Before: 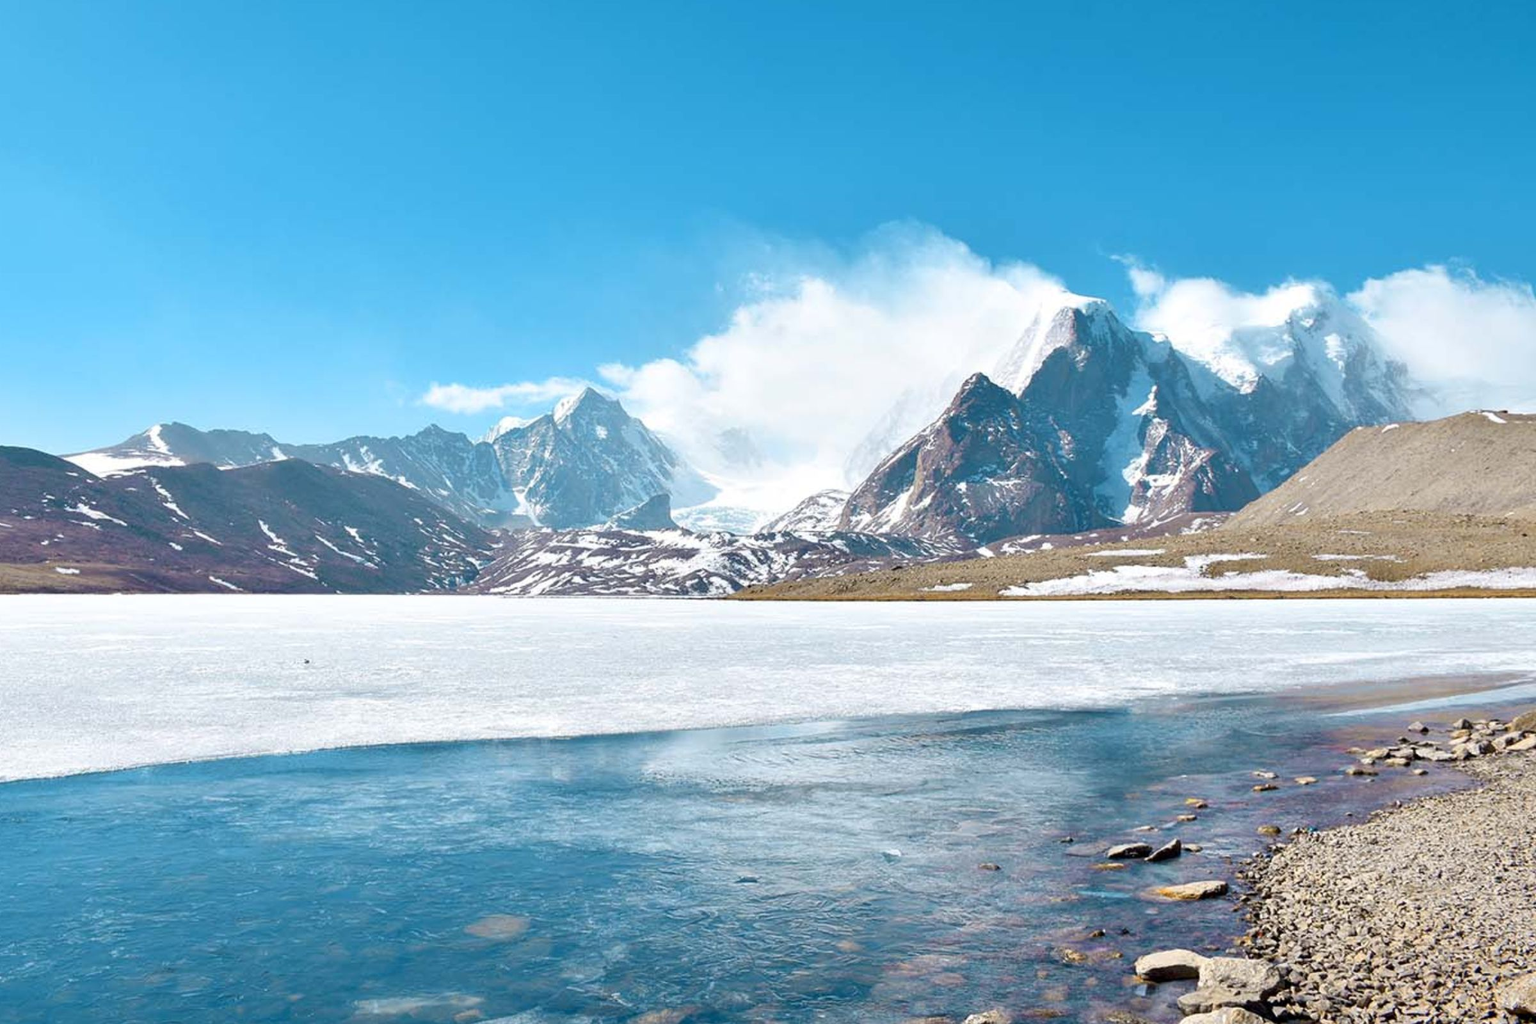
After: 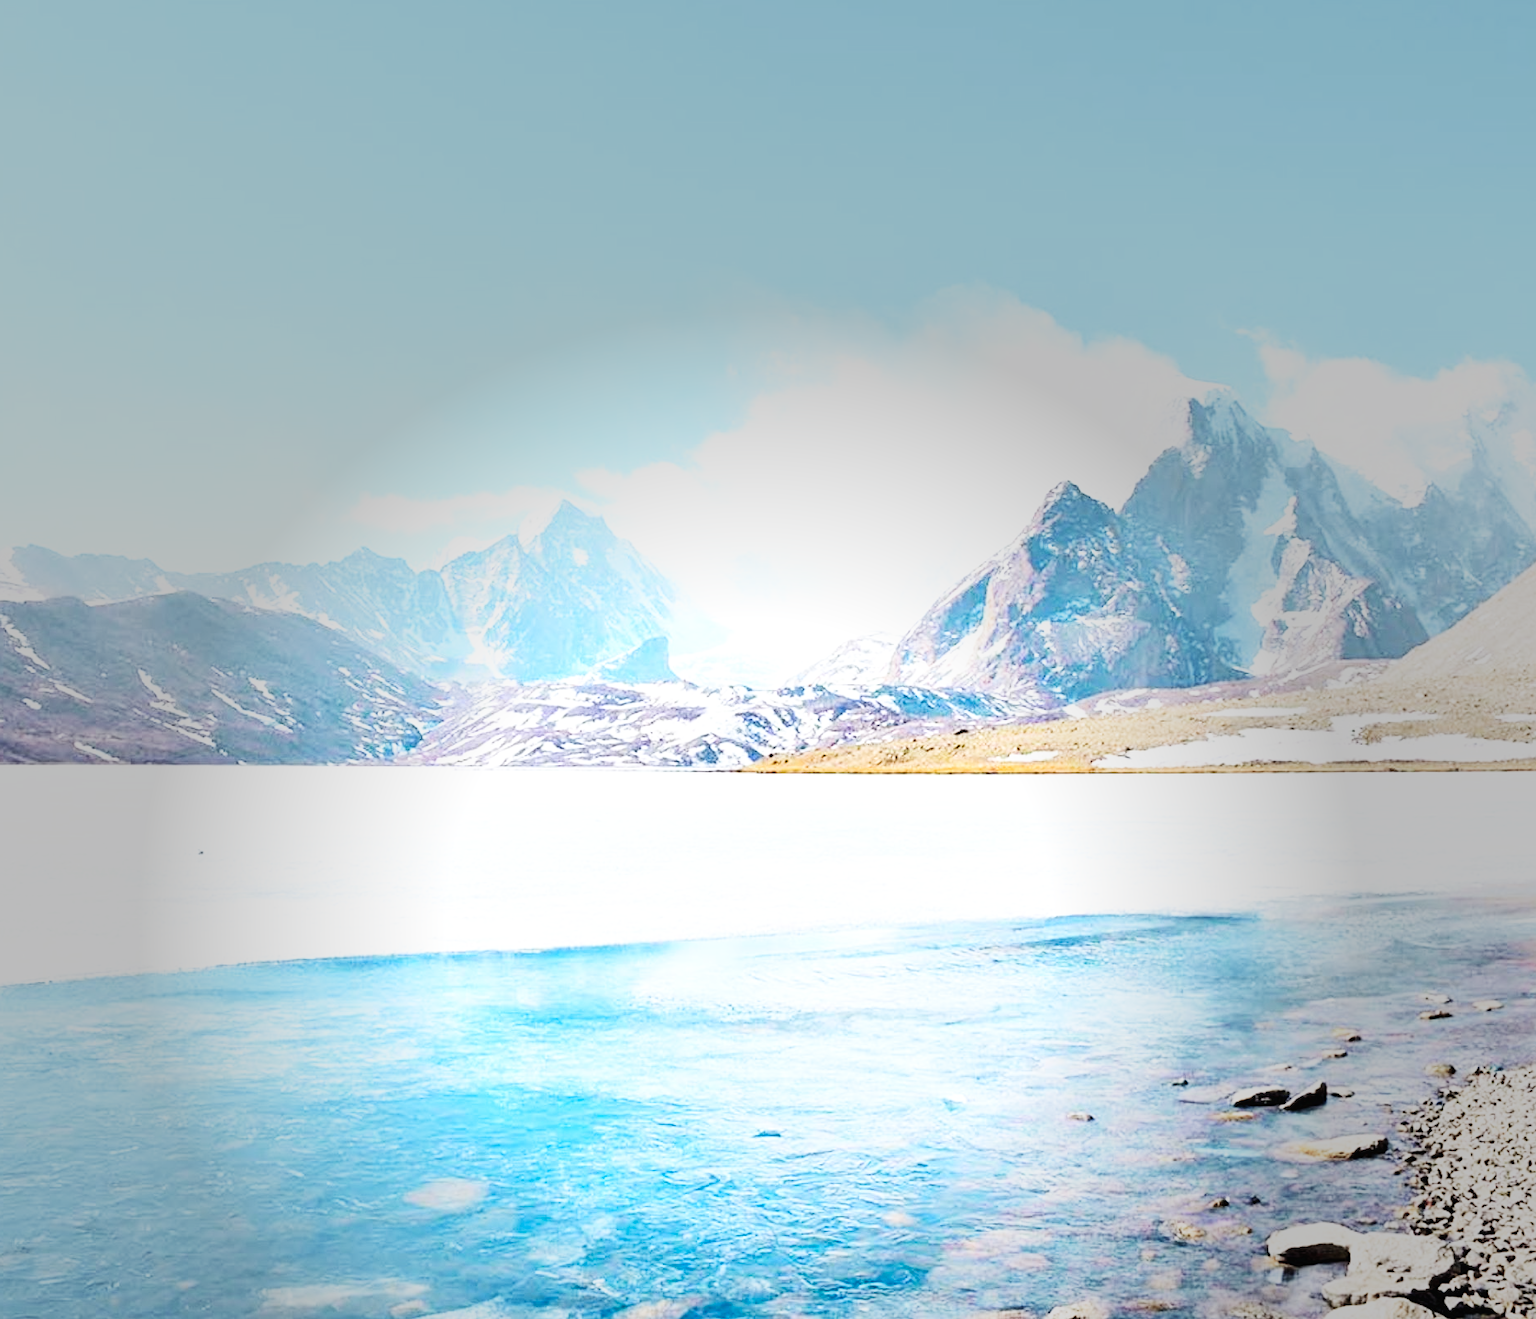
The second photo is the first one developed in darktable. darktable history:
contrast brightness saturation: contrast 0.204, brightness 0.157, saturation 0.222
crop: left 9.862%, right 12.51%
vignetting: fall-off start 39.57%, fall-off radius 39.96%, center (-0.025, 0.397)
base curve: curves: ch0 [(0, 0.003) (0.001, 0.002) (0.006, 0.004) (0.02, 0.022) (0.048, 0.086) (0.094, 0.234) (0.162, 0.431) (0.258, 0.629) (0.385, 0.8) (0.548, 0.918) (0.751, 0.988) (1, 1)], preserve colors none
